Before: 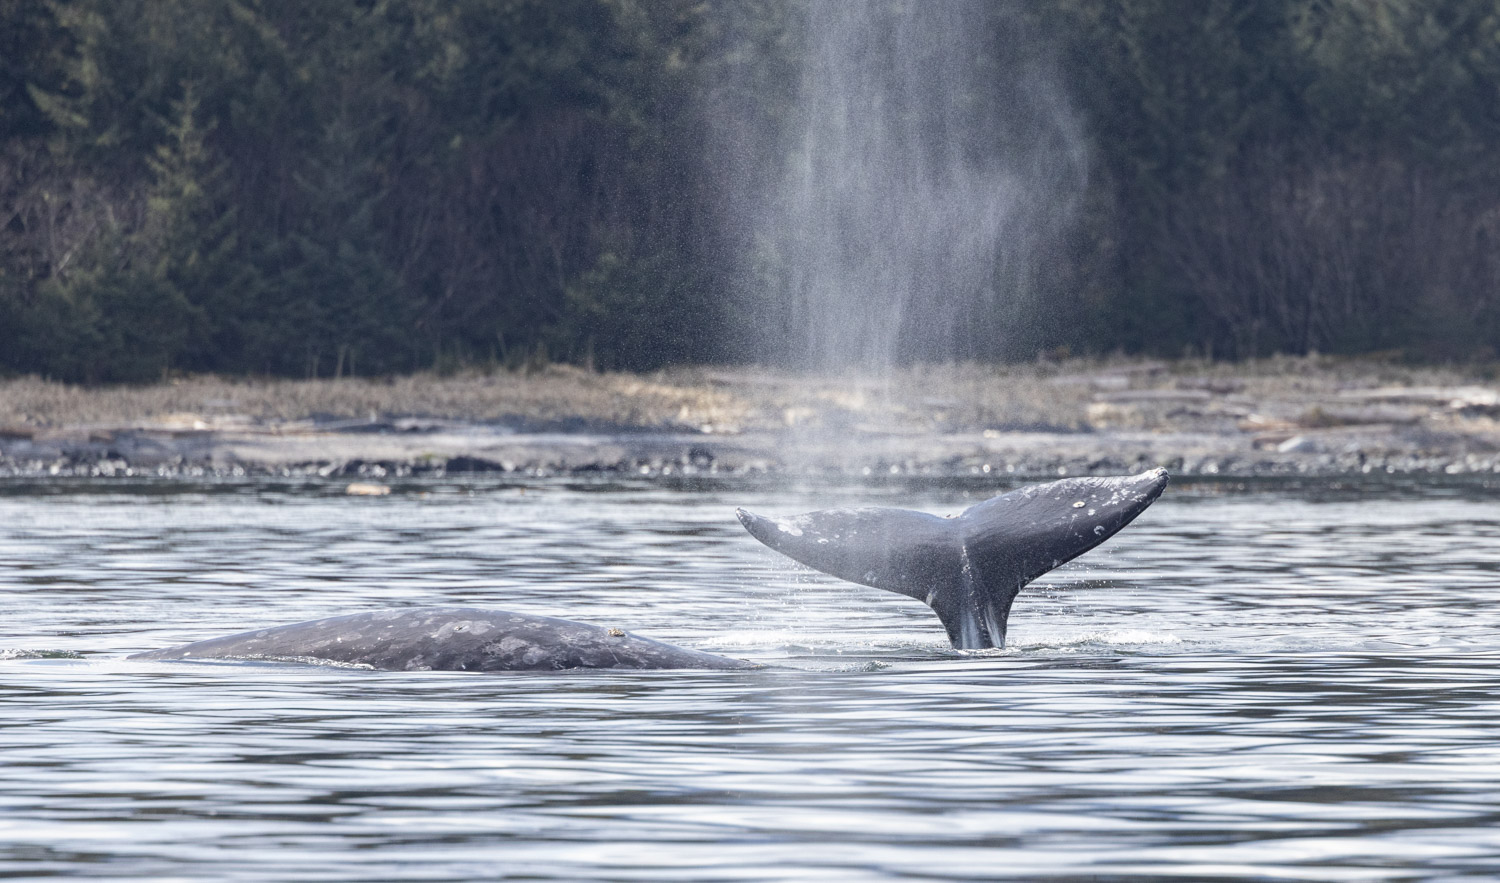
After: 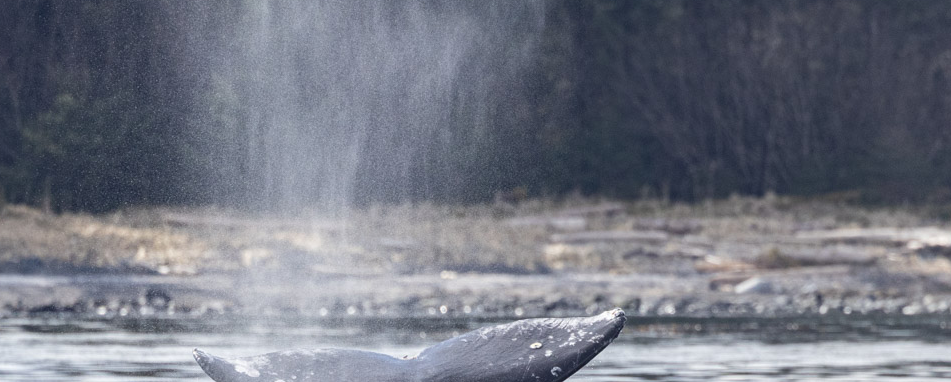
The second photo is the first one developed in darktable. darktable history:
crop: left 36.228%, top 18.025%, right 0.317%, bottom 38.657%
